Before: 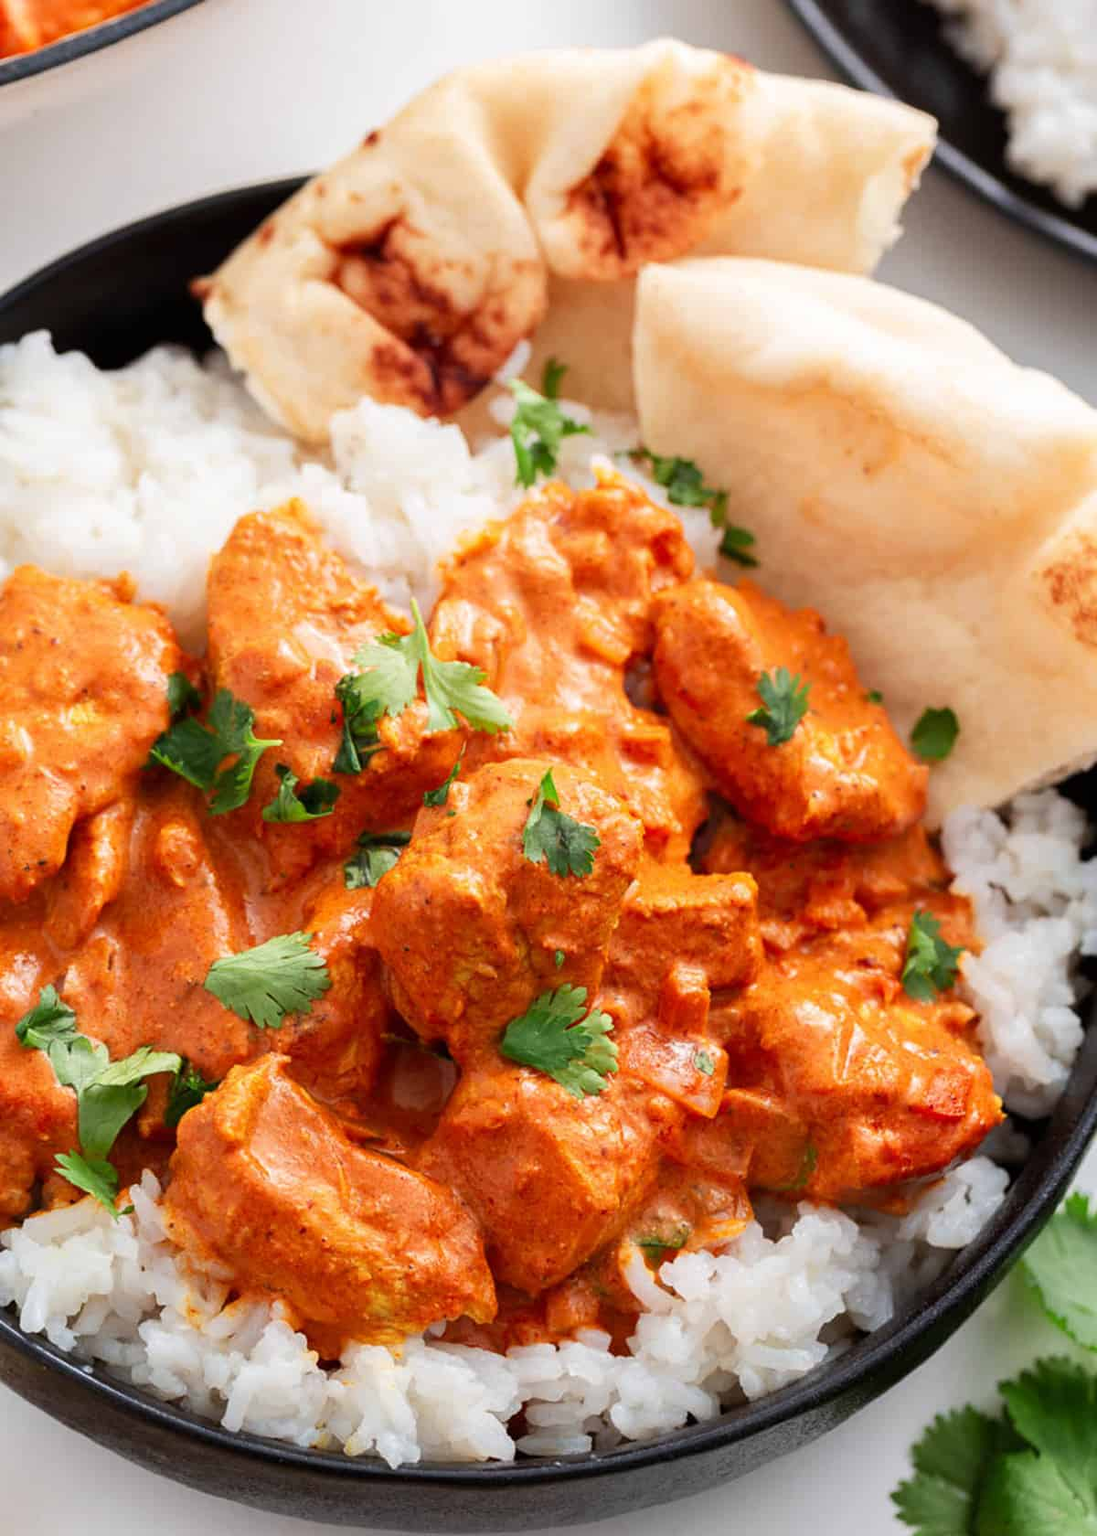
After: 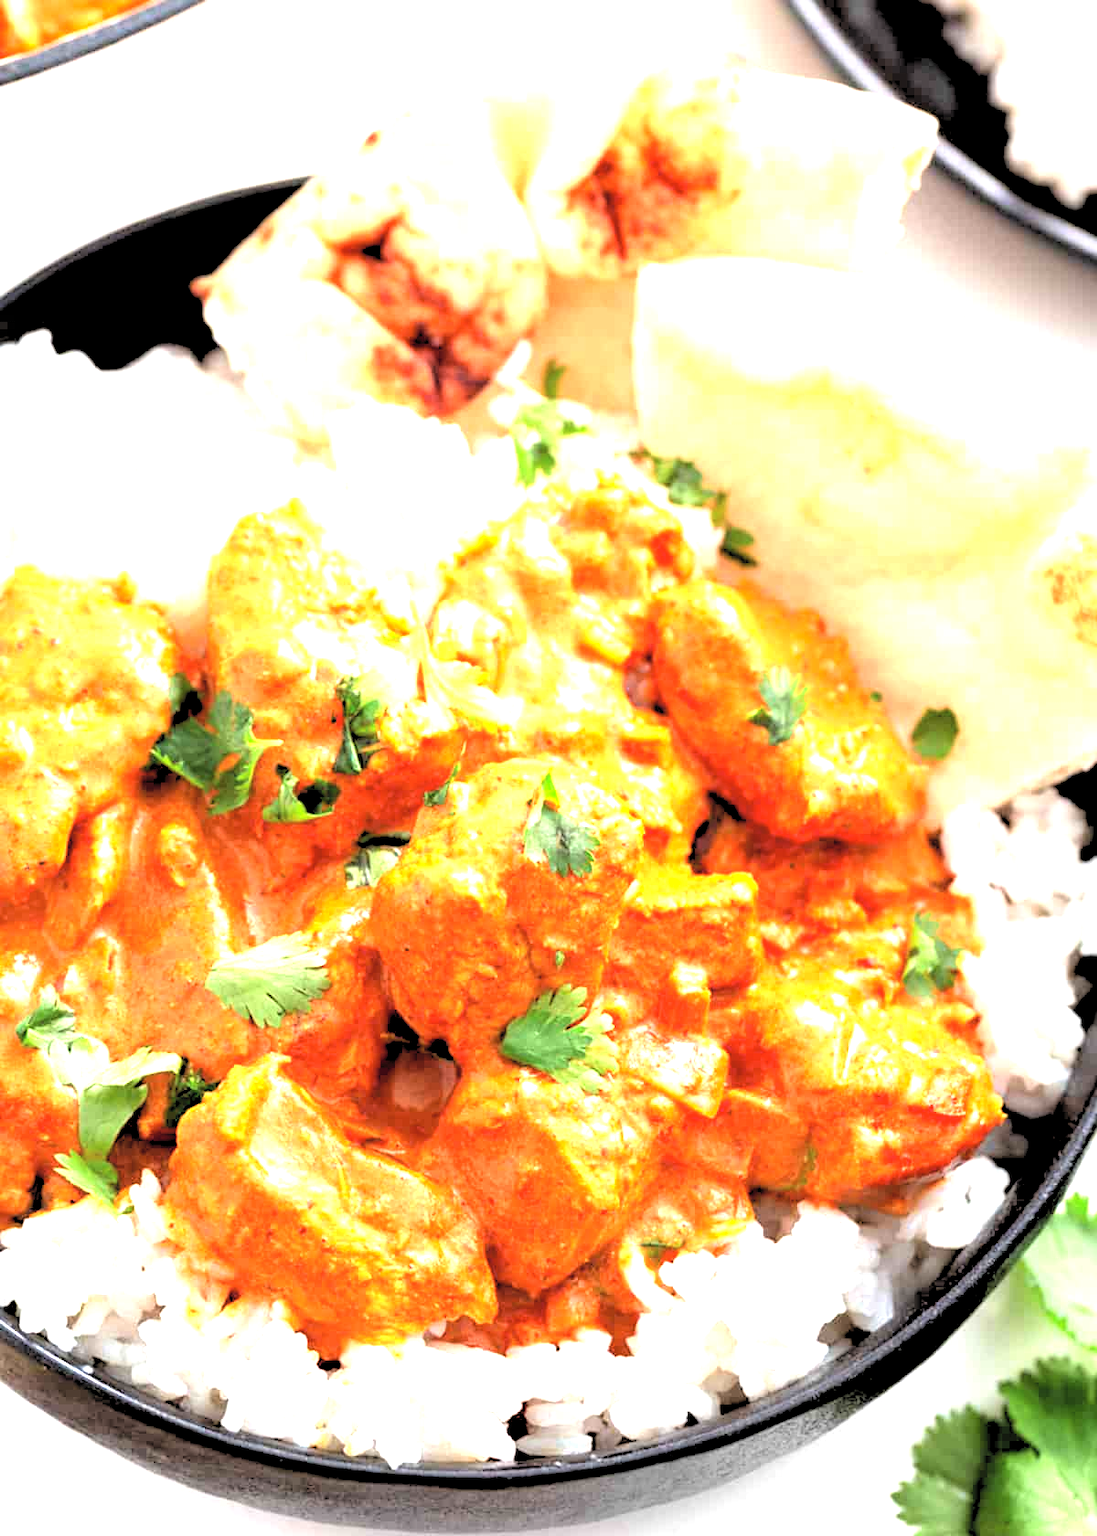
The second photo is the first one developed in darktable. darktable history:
exposure: black level correction 0.001, exposure 1.646 EV, compensate exposure bias true, compensate highlight preservation false
contrast brightness saturation: brightness 0.15
rgb levels: levels [[0.034, 0.472, 0.904], [0, 0.5, 1], [0, 0.5, 1]]
